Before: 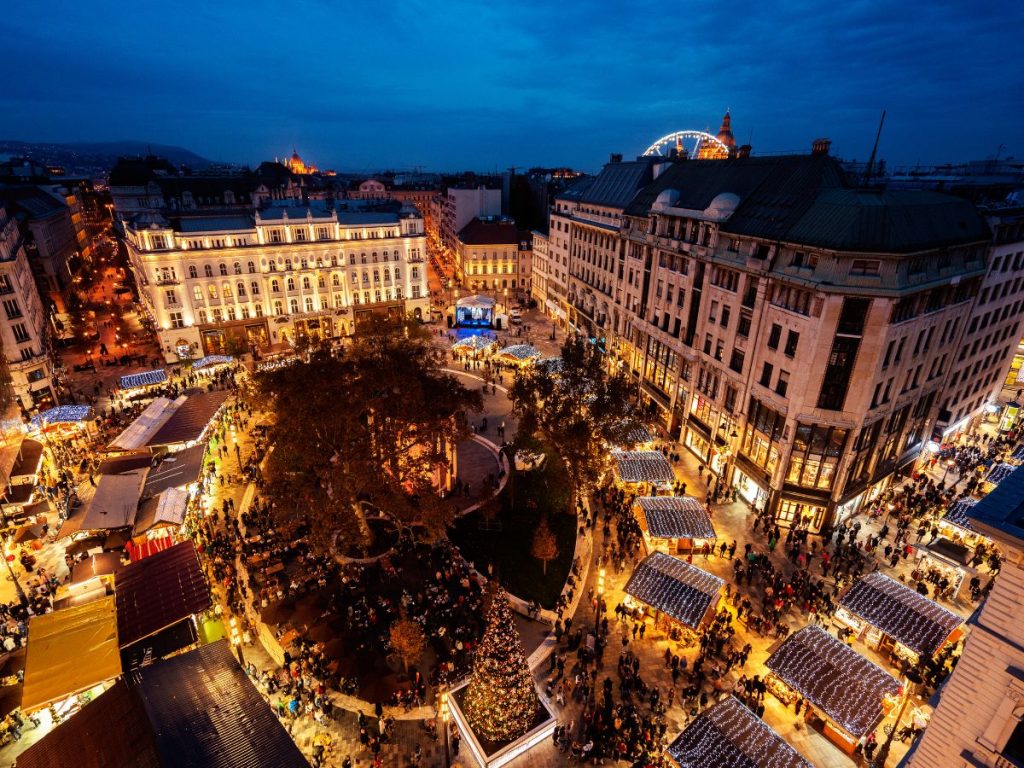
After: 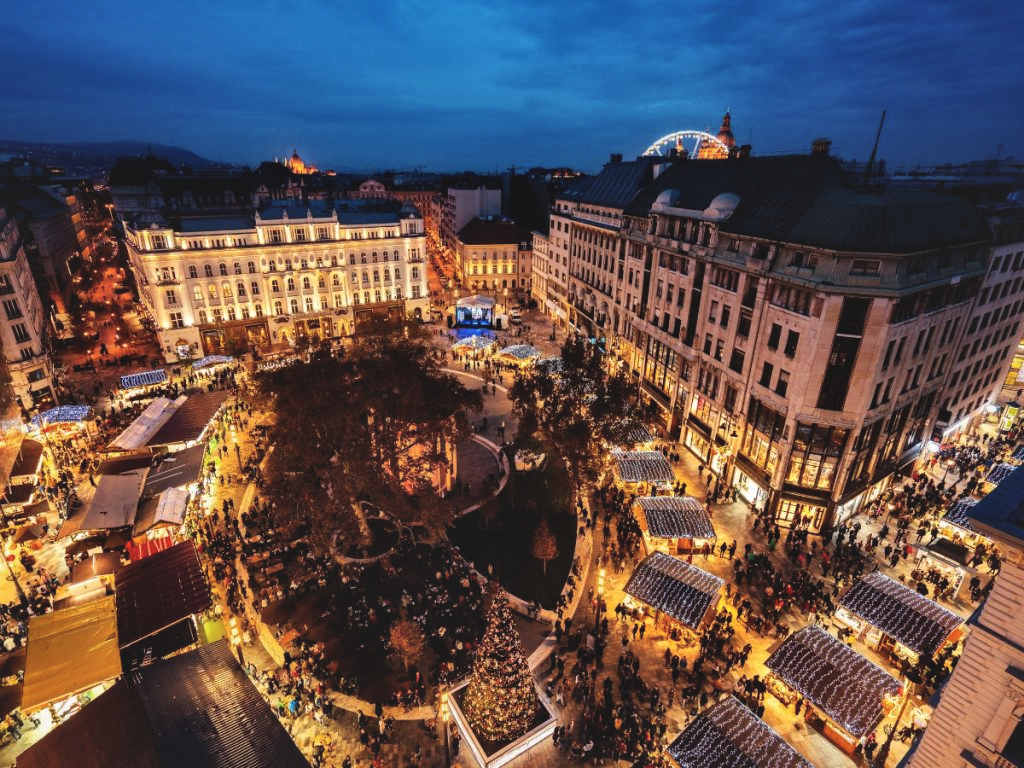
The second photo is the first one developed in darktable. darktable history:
exposure: black level correction -0.015, exposure -0.128 EV, compensate highlight preservation false
local contrast: mode bilateral grid, contrast 21, coarseness 50, detail 158%, midtone range 0.2
